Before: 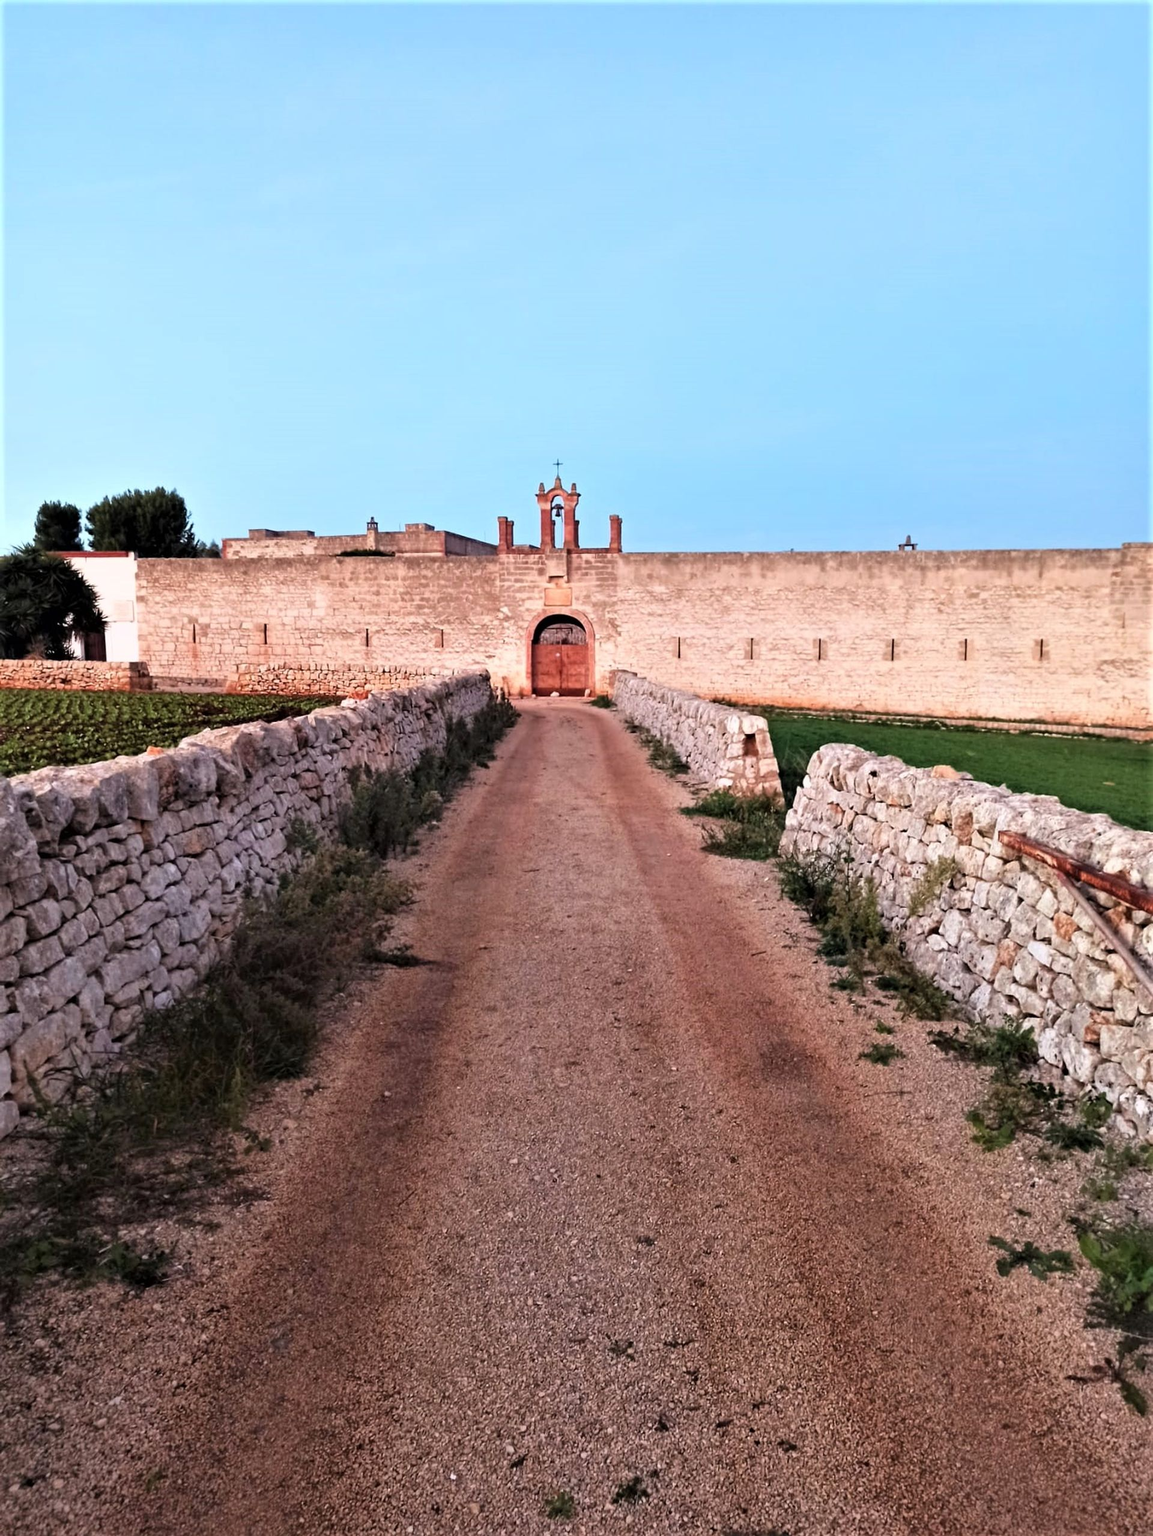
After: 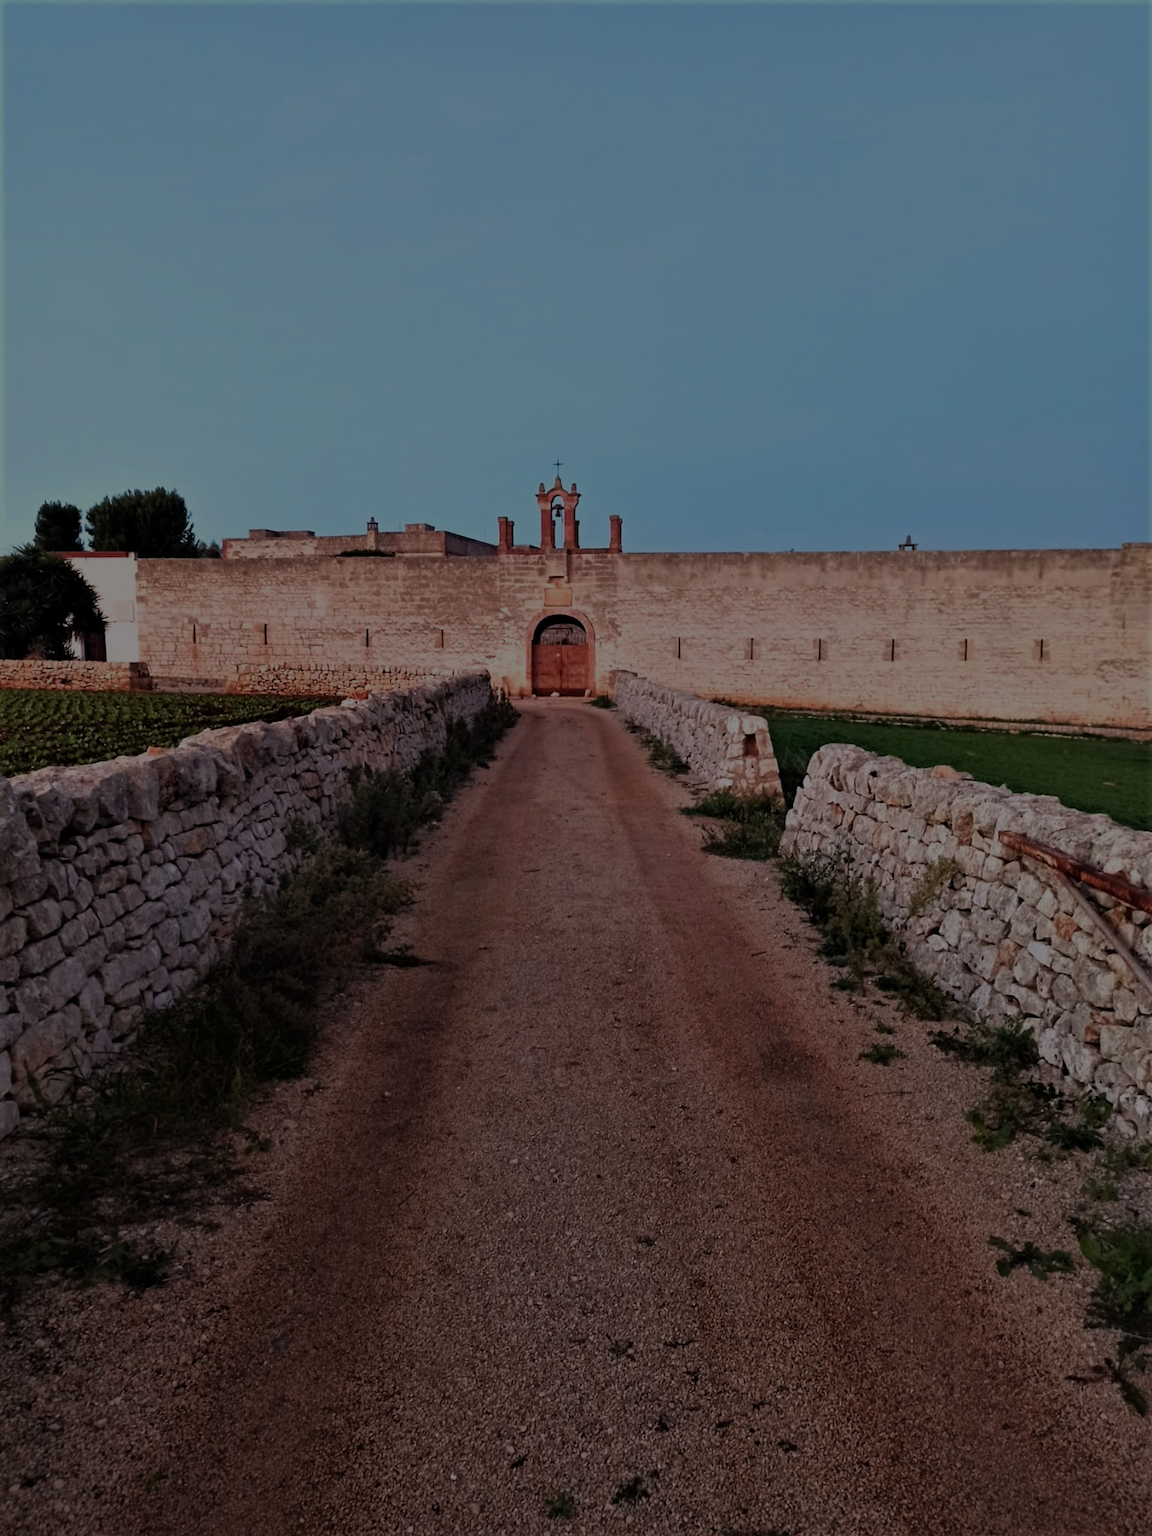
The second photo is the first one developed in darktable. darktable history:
tone equalizer: edges refinement/feathering 500, mask exposure compensation -1.57 EV, preserve details no
exposure: exposure -2.013 EV, compensate highlight preservation false
